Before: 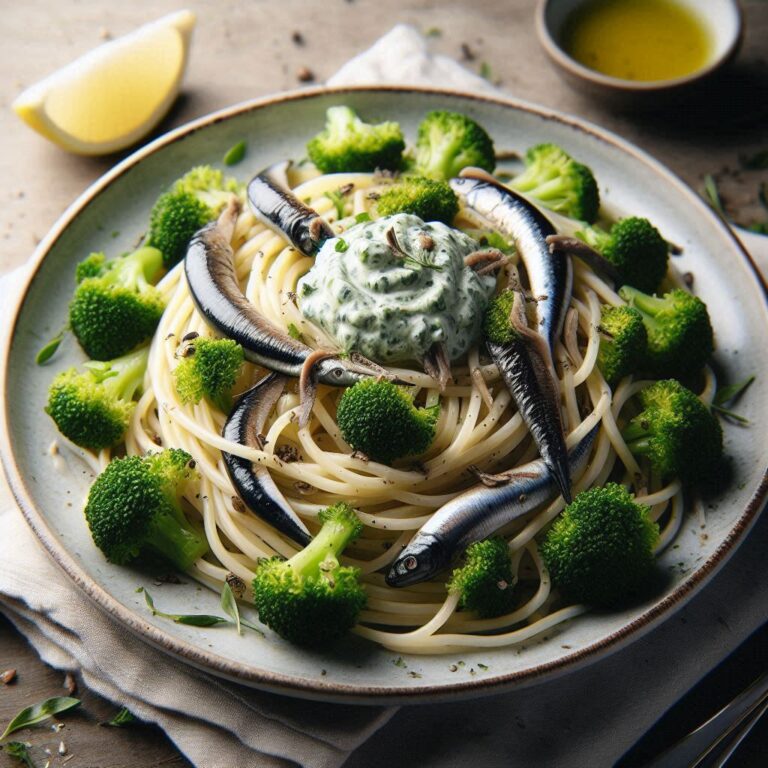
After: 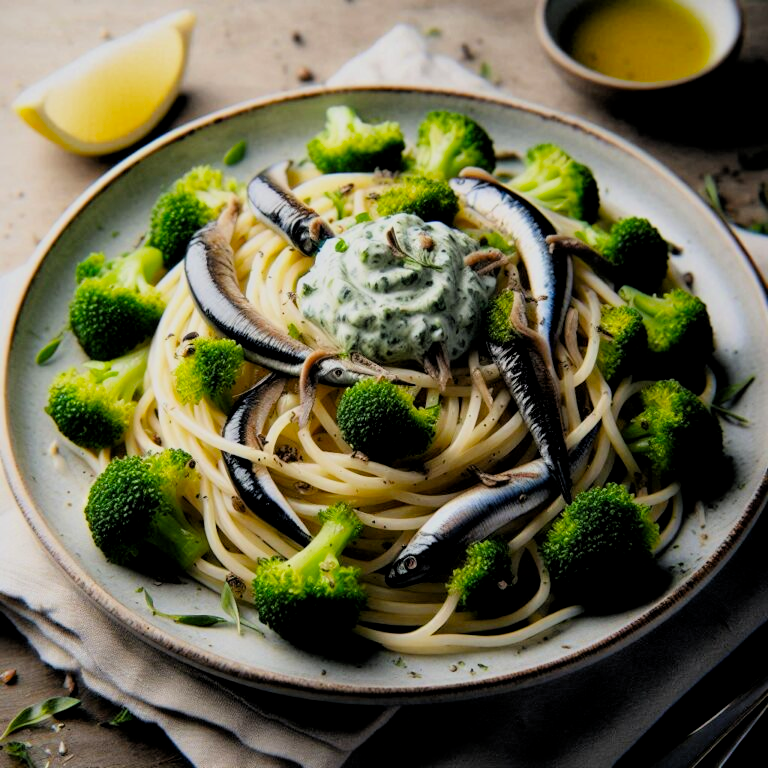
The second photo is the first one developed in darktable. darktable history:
filmic rgb: black relative exposure -7.6 EV, white relative exposure 4.64 EV, threshold 3 EV, target black luminance 0%, hardness 3.55, latitude 50.51%, contrast 1.033, highlights saturation mix 10%, shadows ↔ highlights balance -0.198%, color science v4 (2020), enable highlight reconstruction true
local contrast: mode bilateral grid, contrast 20, coarseness 50, detail 120%, midtone range 0.2
tone equalizer: -8 EV -0.55 EV
